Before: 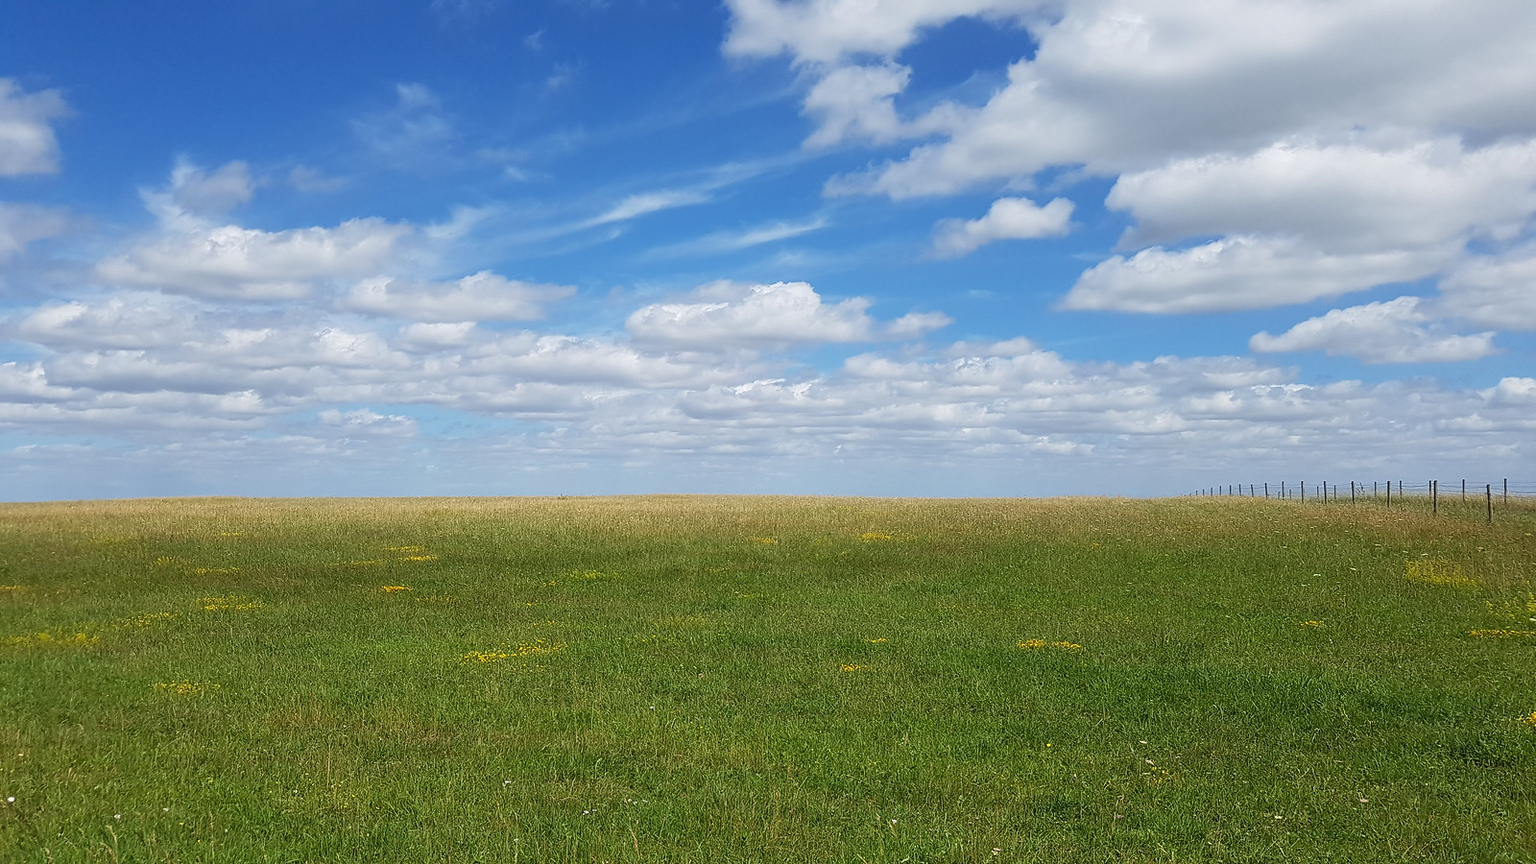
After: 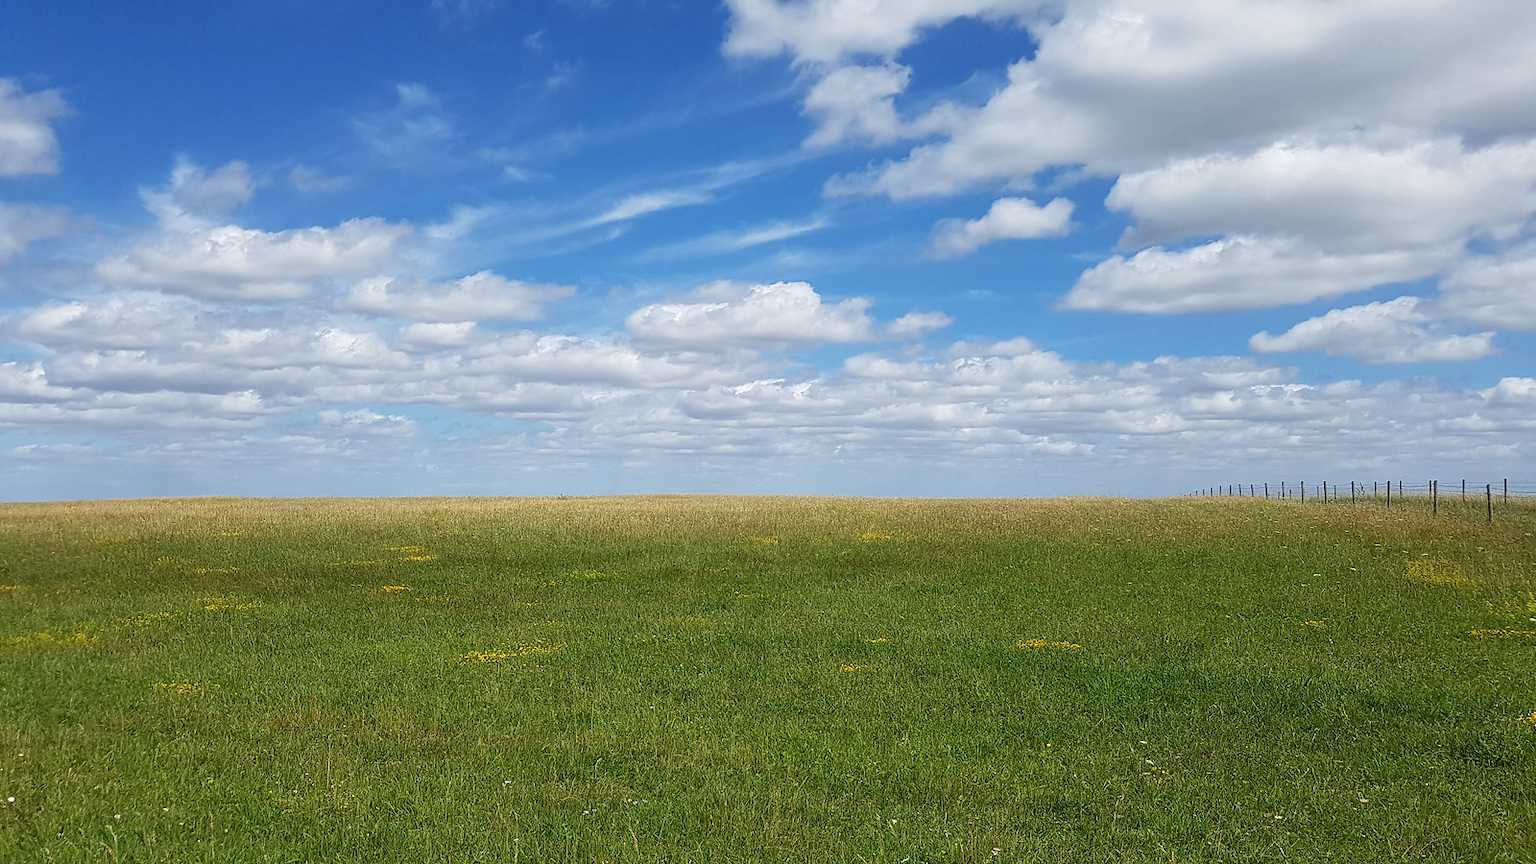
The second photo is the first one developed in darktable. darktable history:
local contrast: highlights 101%, shadows 100%, detail 119%, midtone range 0.2
